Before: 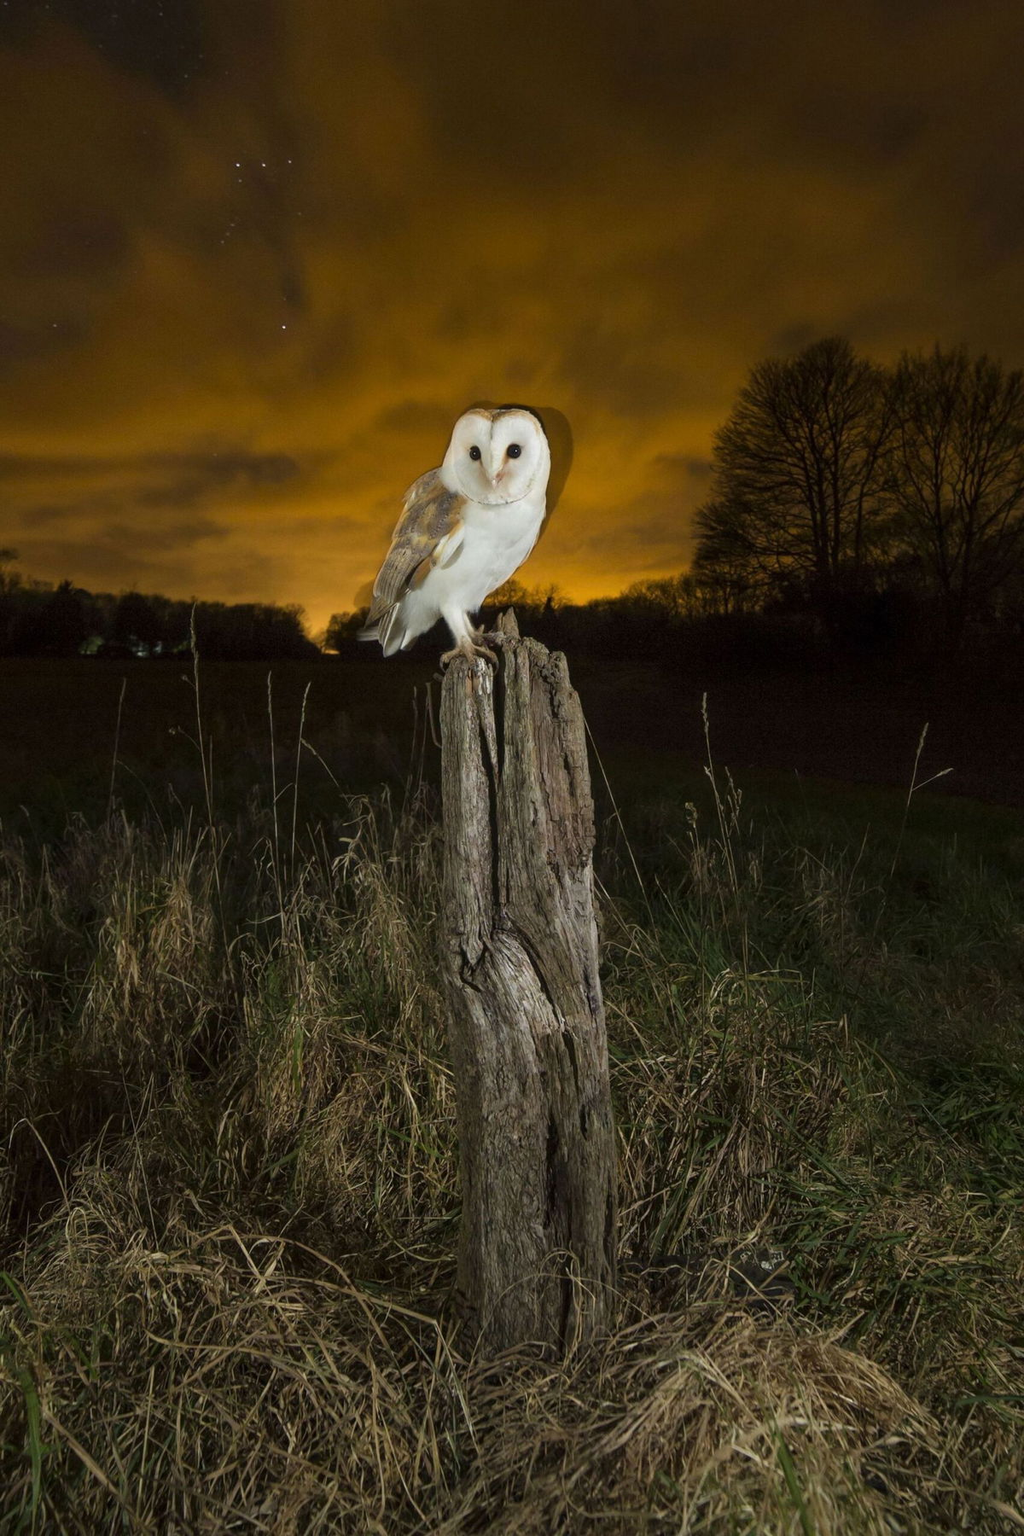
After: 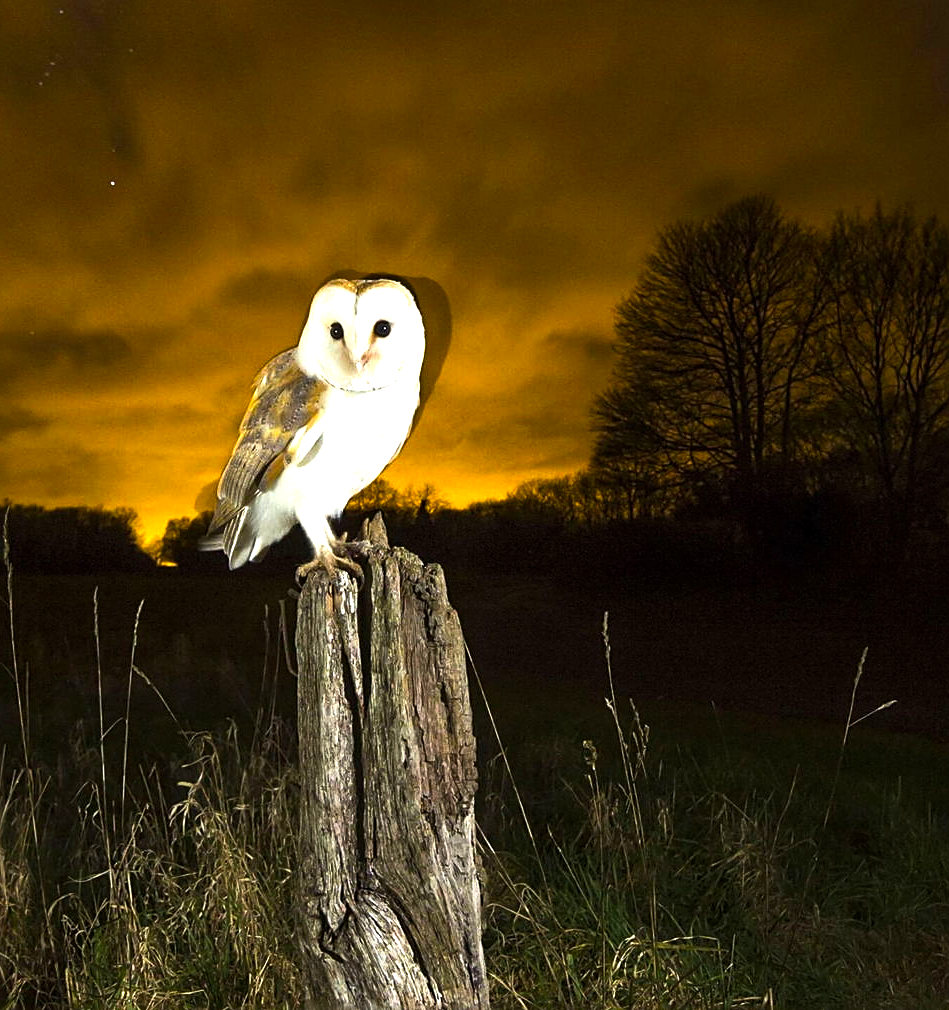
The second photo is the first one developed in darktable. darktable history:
crop: left 18.407%, top 11.128%, right 2.496%, bottom 32.734%
color balance rgb: perceptual saturation grading › global saturation 25.502%, perceptual brilliance grading › highlights 46.462%, perceptual brilliance grading › mid-tones 22.501%, perceptual brilliance grading › shadows -6.07%, global vibrance 14.698%
sharpen: on, module defaults
